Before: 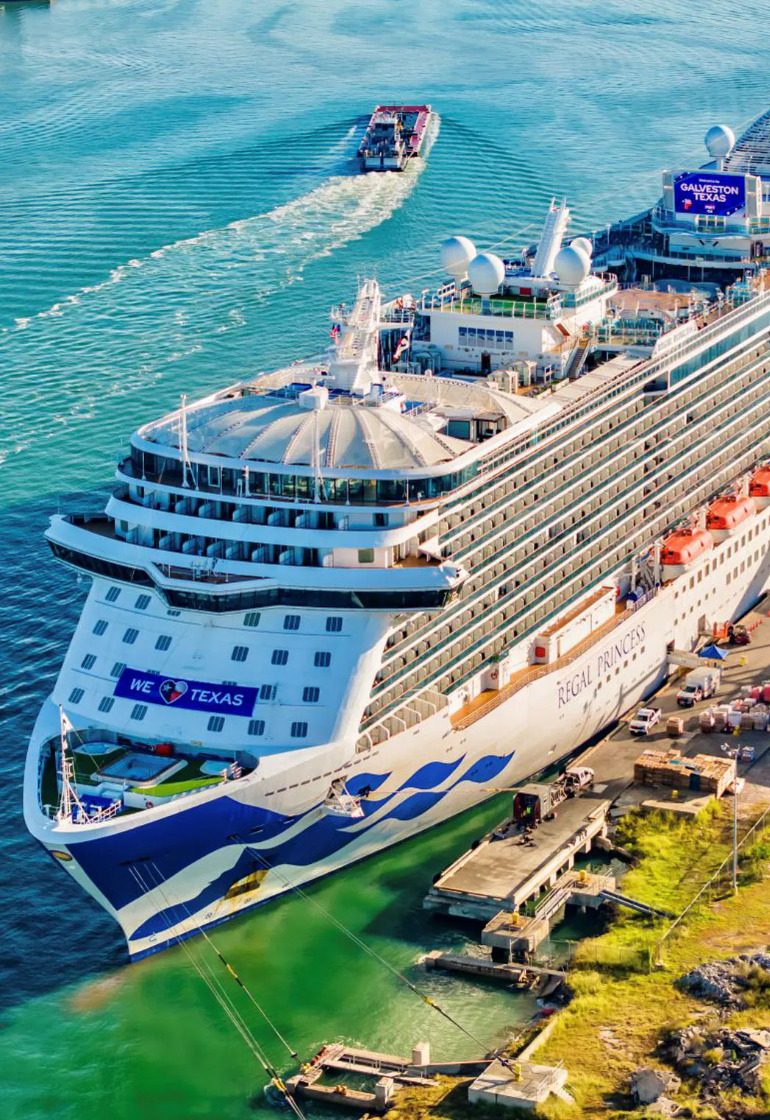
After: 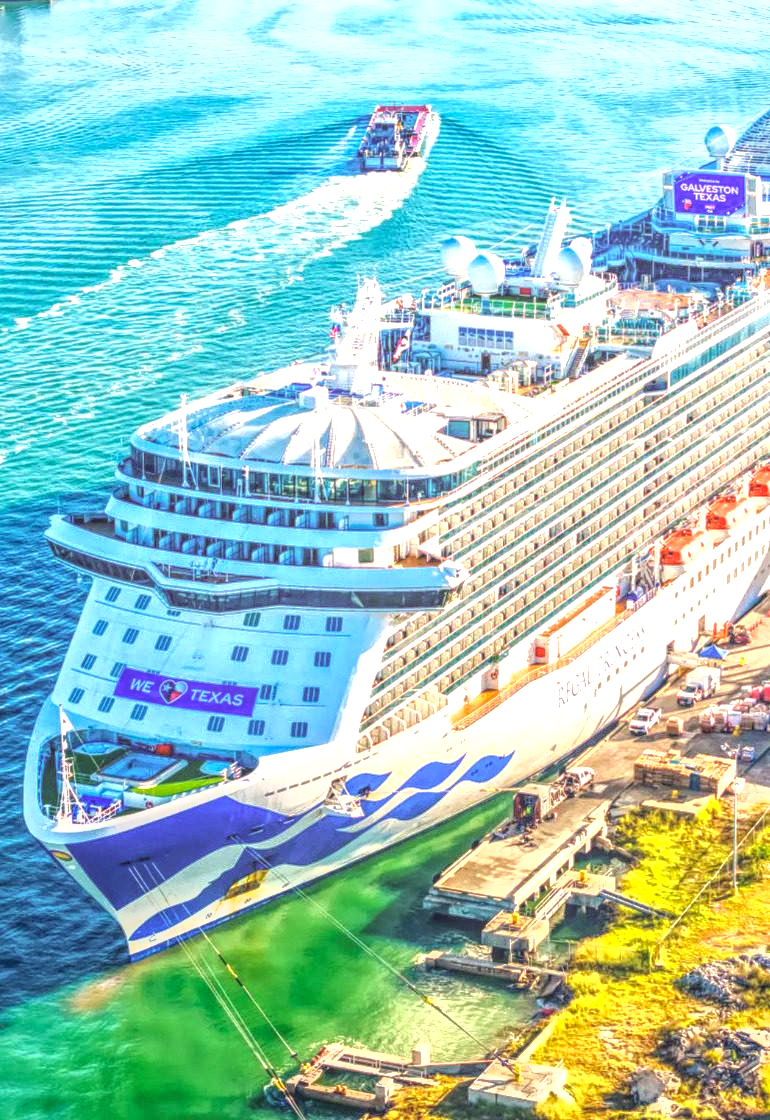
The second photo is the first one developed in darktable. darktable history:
tone equalizer: -7 EV 0.197 EV, -6 EV 0.141 EV, -5 EV 0.075 EV, -4 EV 0.046 EV, -2 EV -0.039 EV, -1 EV -0.025 EV, +0 EV -0.047 EV
local contrast: highlights 20%, shadows 30%, detail 200%, midtone range 0.2
exposure: black level correction 0, exposure 1.199 EV, compensate exposure bias true, compensate highlight preservation false
